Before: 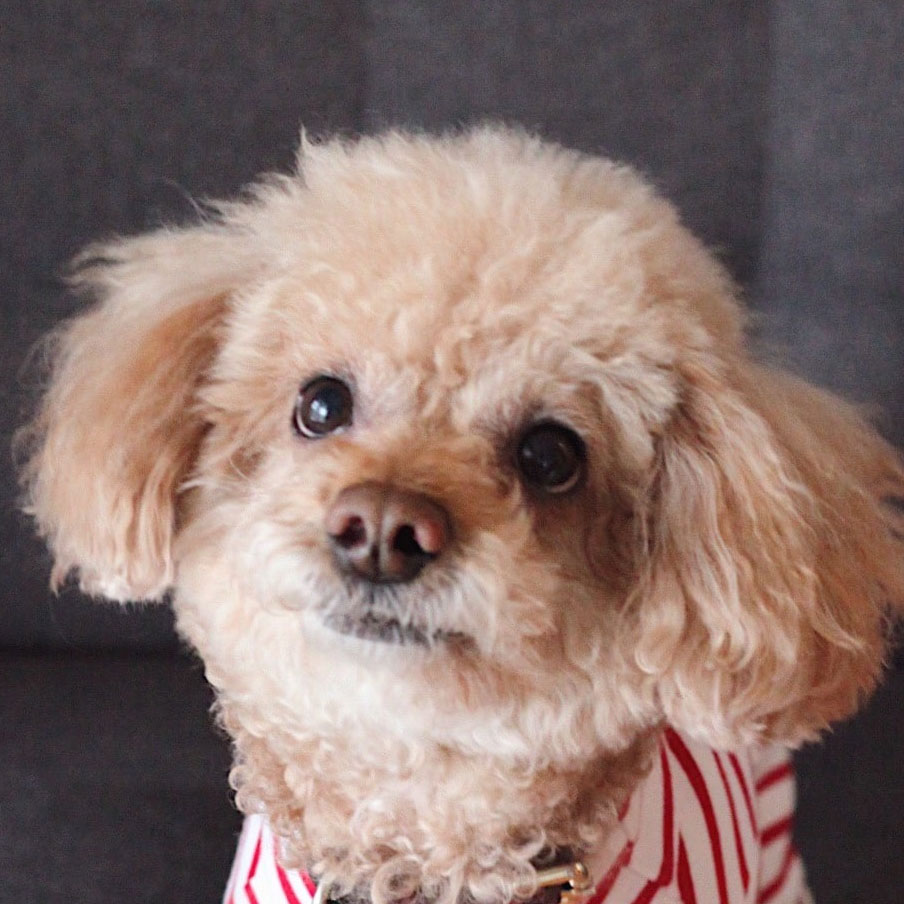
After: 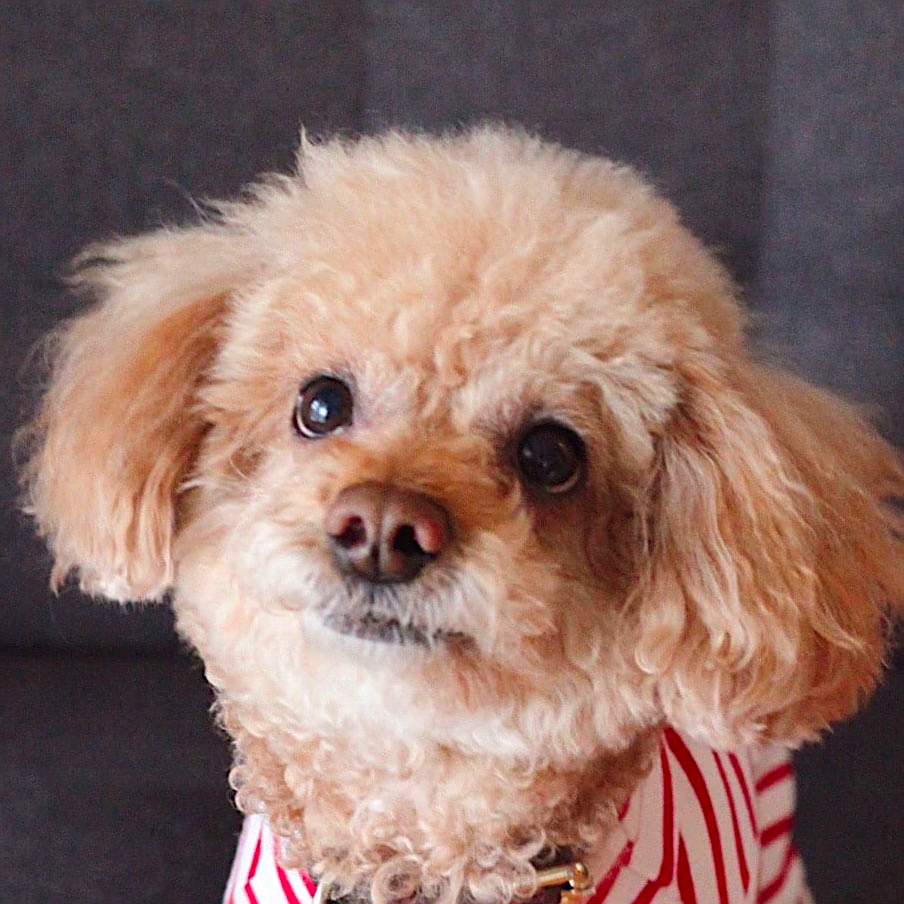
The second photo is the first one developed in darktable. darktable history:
sharpen: radius 1.967
exposure: exposure 0.02 EV, compensate highlight preservation false
contrast brightness saturation: brightness -0.02, saturation 0.35
